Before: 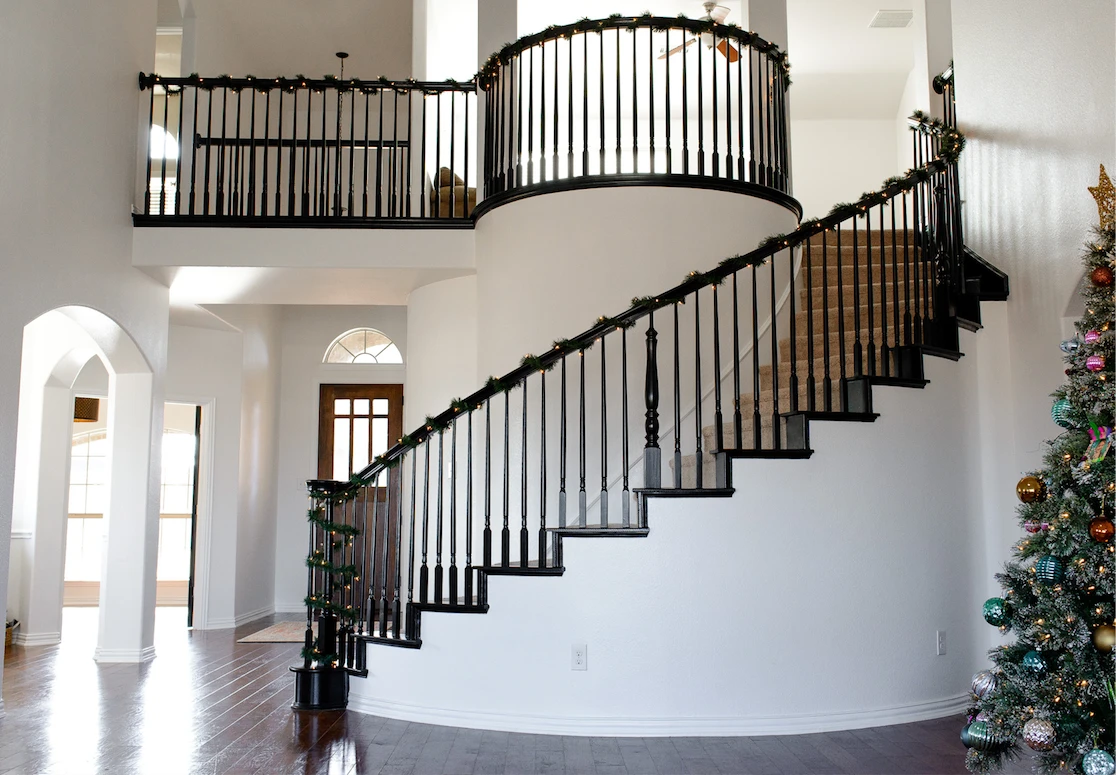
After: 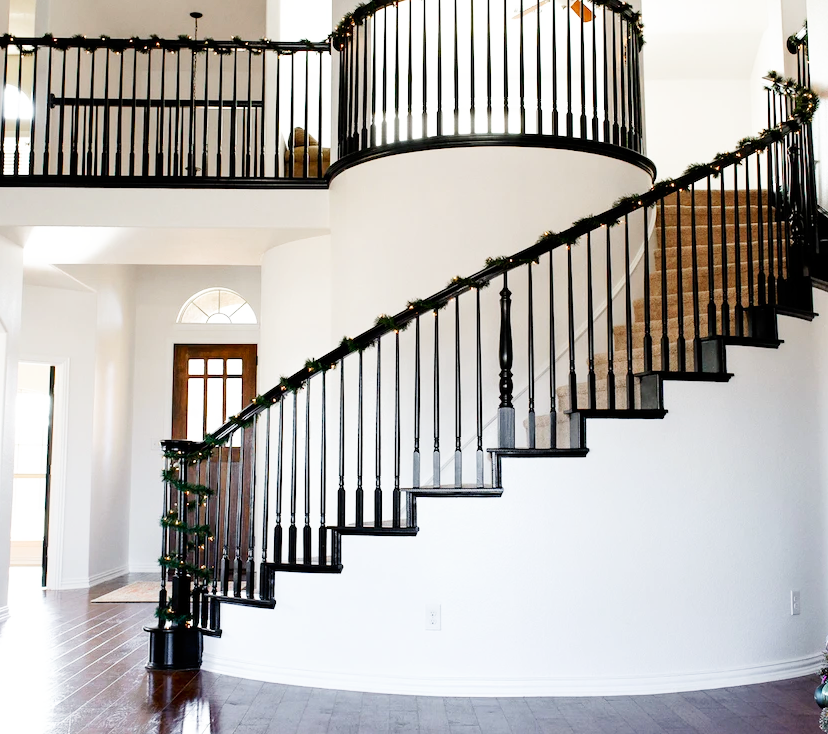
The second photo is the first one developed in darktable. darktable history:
base curve: curves: ch0 [(0, 0) (0.005, 0.002) (0.15, 0.3) (0.4, 0.7) (0.75, 0.95) (1, 1)], preserve colors none
crop and rotate: left 13.15%, top 5.251%, right 12.609%
